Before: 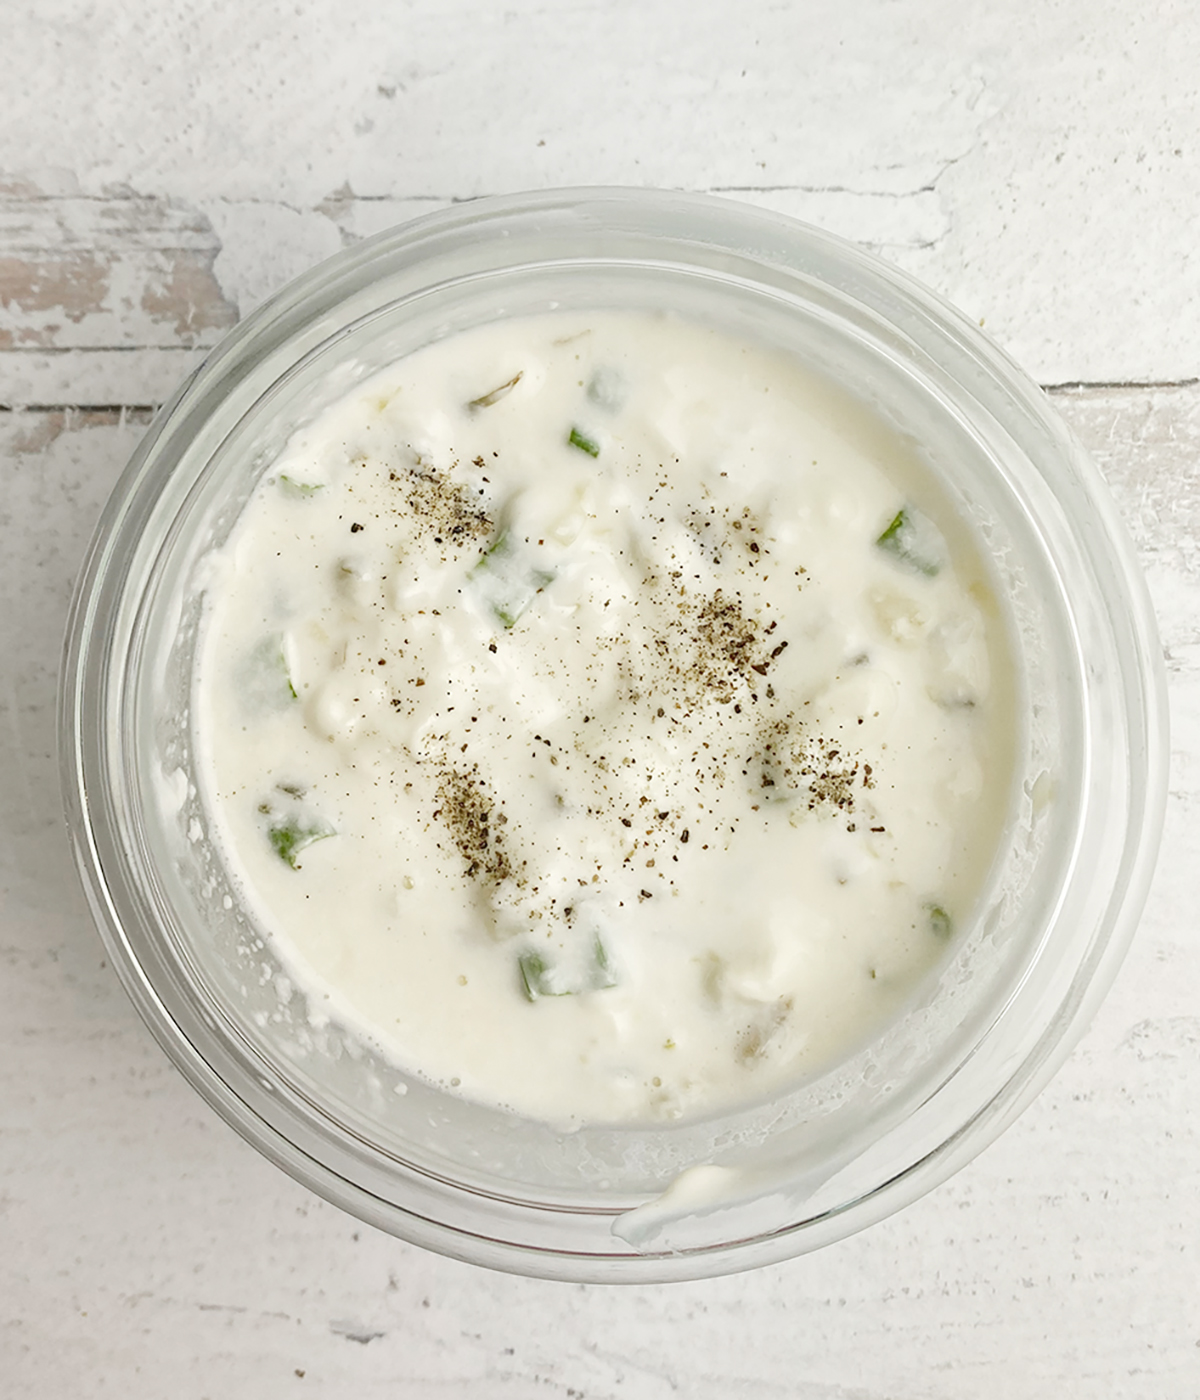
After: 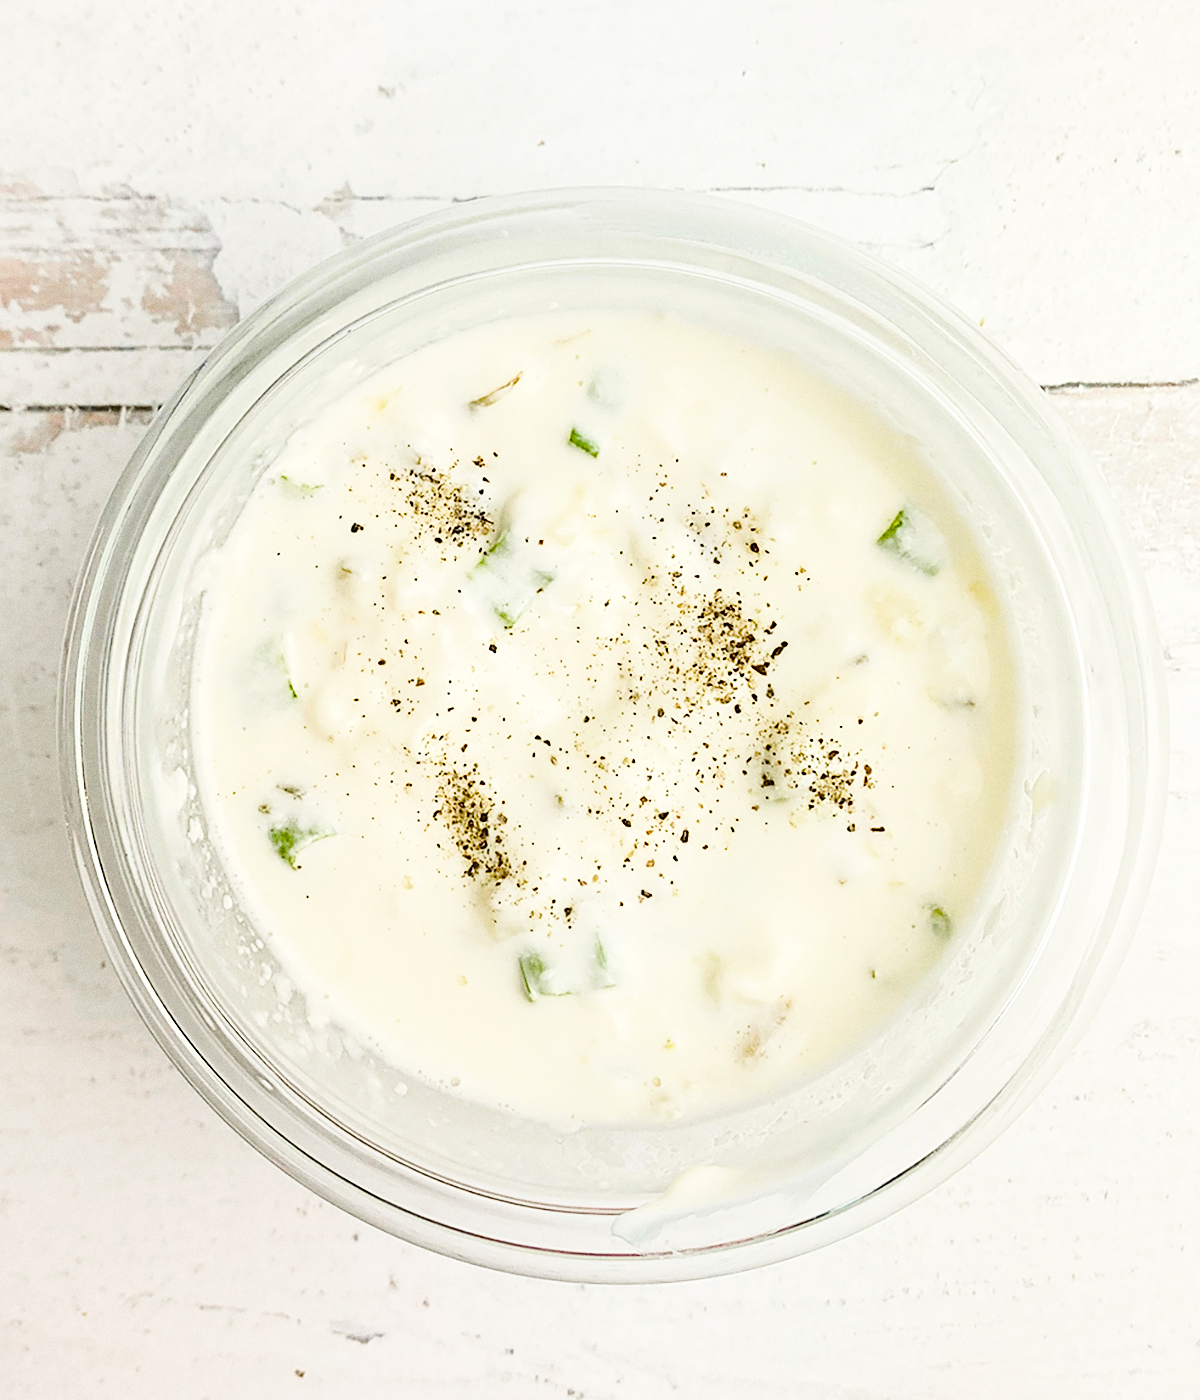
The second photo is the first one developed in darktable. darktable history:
sharpen: on, module defaults
exposure: black level correction 0.001, compensate highlight preservation false
grain: on, module defaults
base curve: curves: ch0 [(0, 0) (0.028, 0.03) (0.121, 0.232) (0.46, 0.748) (0.859, 0.968) (1, 1)]
color balance rgb: perceptual saturation grading › global saturation 20%, perceptual saturation grading › highlights -25%, perceptual saturation grading › shadows 50%
